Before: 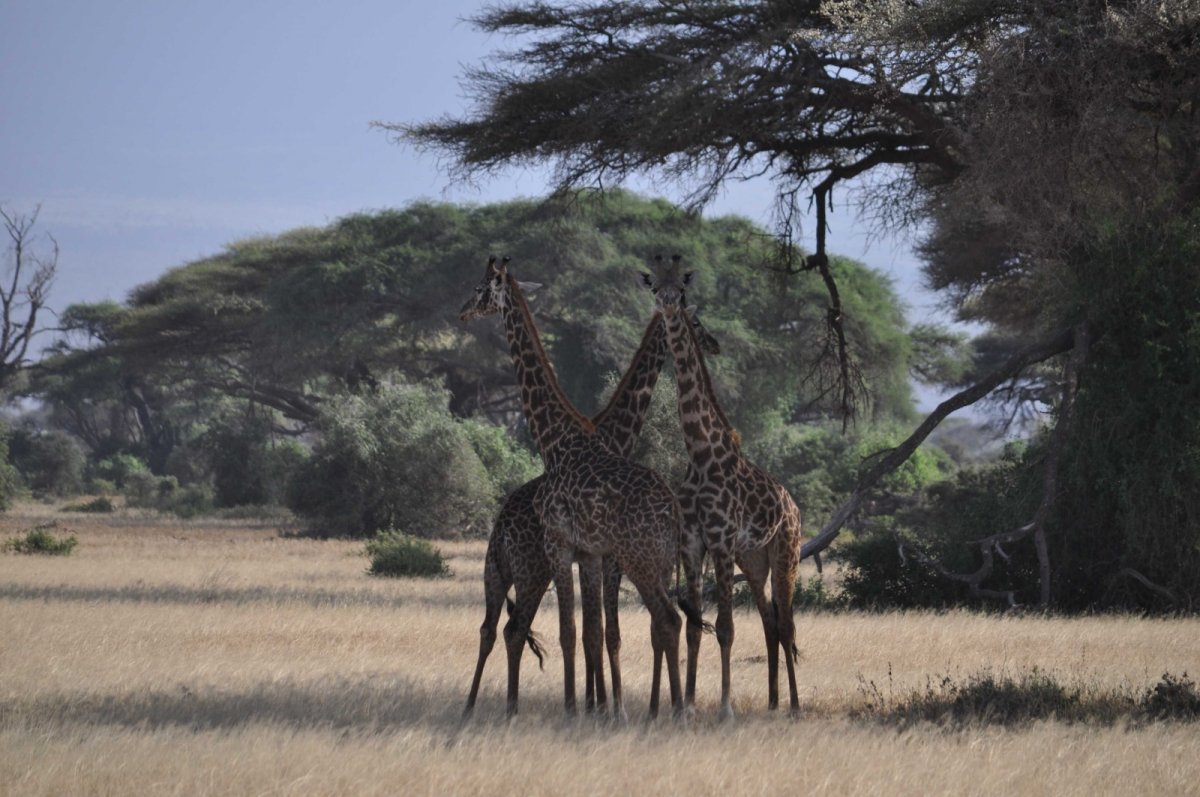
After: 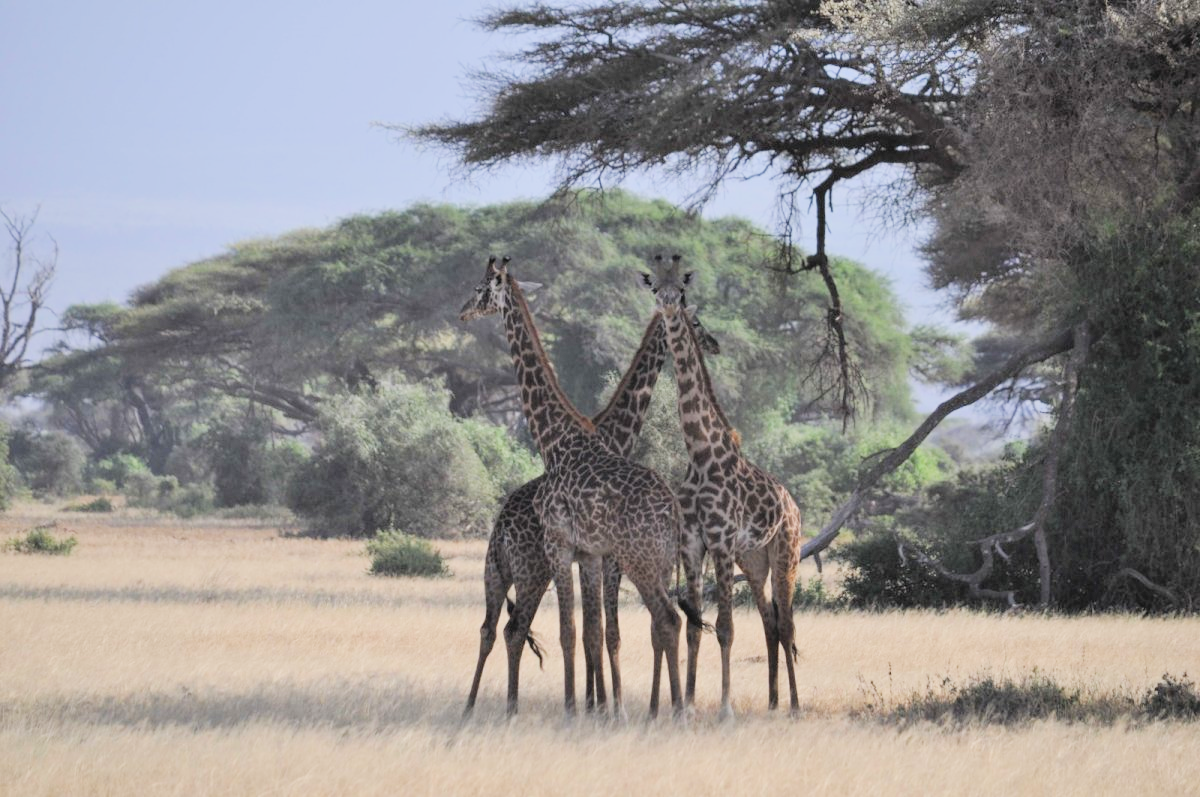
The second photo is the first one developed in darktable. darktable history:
color correction: highlights b* 0.019, saturation 2.17
contrast brightness saturation: brightness 0.187, saturation -0.502
exposure: black level correction 0, exposure 0.896 EV, compensate highlight preservation false
filmic rgb: black relative exposure -8.49 EV, white relative exposure 5.54 EV, hardness 3.36, contrast 1.021
